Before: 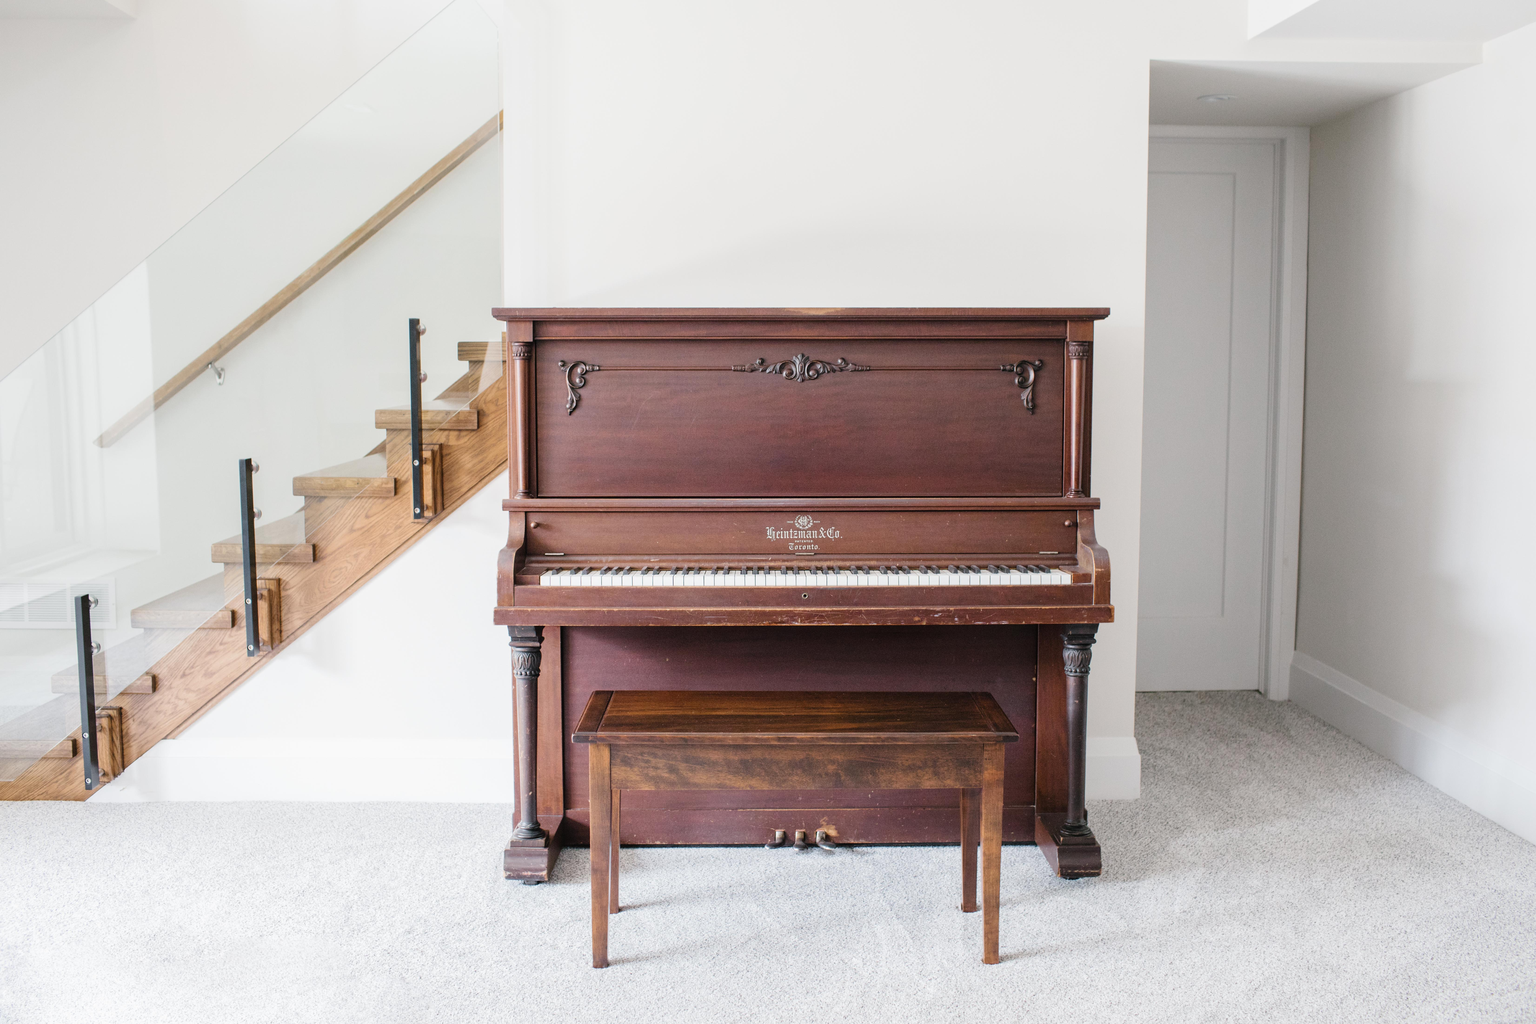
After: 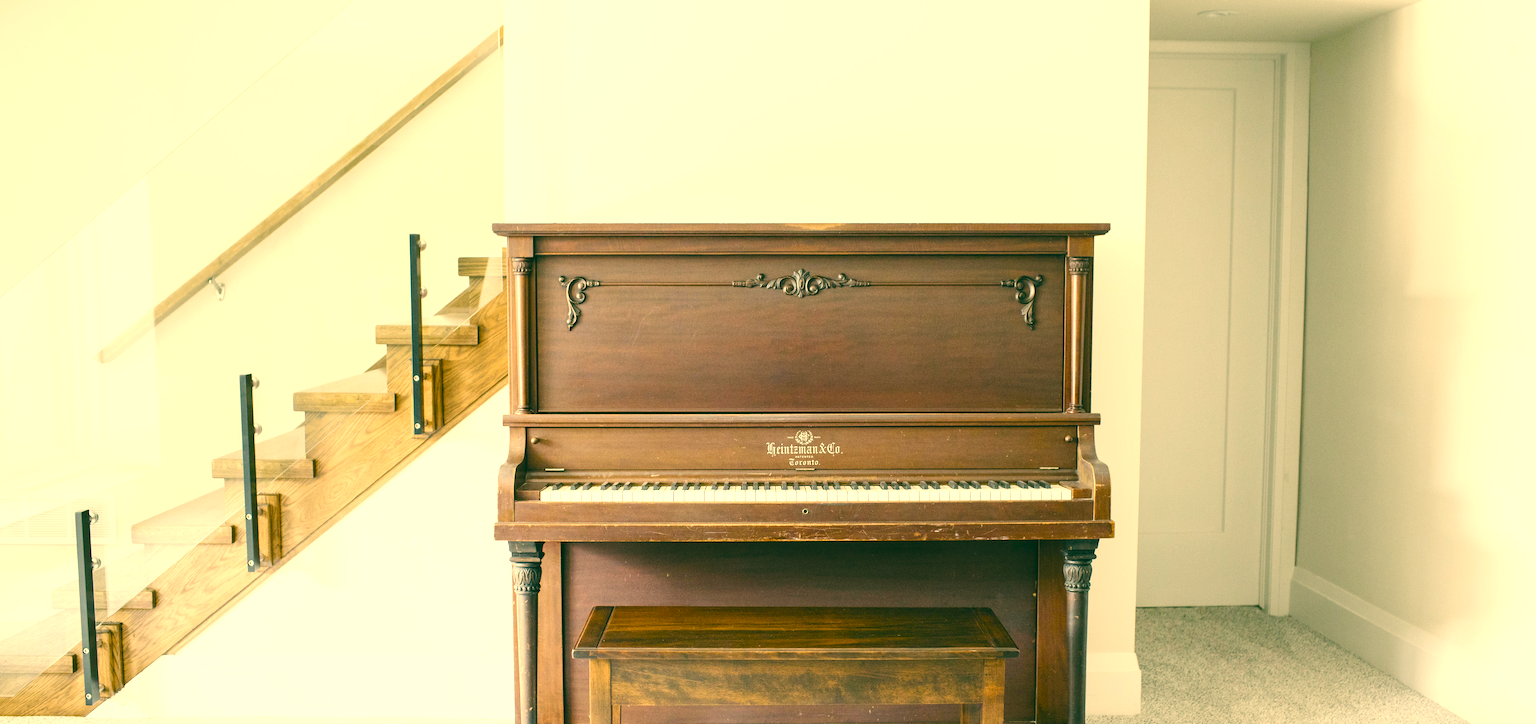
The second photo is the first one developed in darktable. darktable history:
exposure: black level correction -0.005, exposure 0.622 EV, compensate highlight preservation false
crop and rotate: top 8.293%, bottom 20.996%
color balance rgb: perceptual saturation grading › global saturation 20%, perceptual saturation grading › highlights -25%, perceptual saturation grading › shadows 25%
color correction: highlights a* 5.62, highlights b* 33.57, shadows a* -25.86, shadows b* 4.02
